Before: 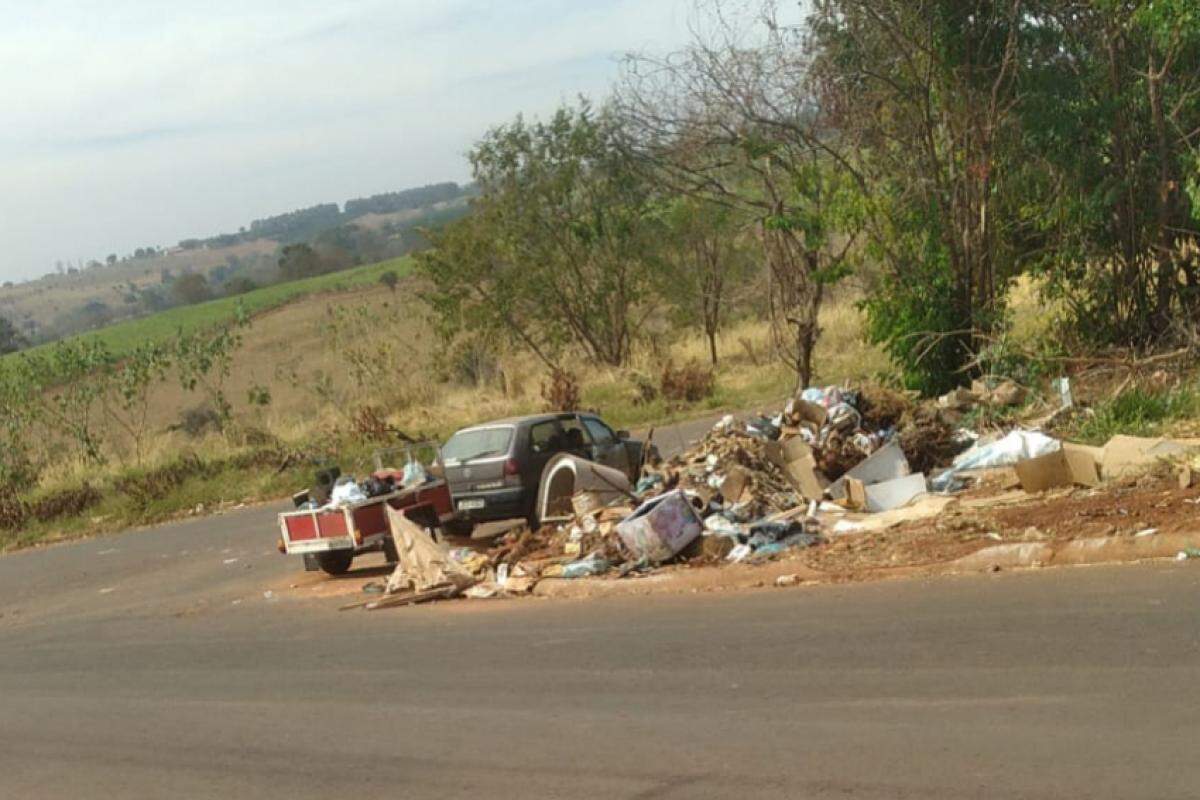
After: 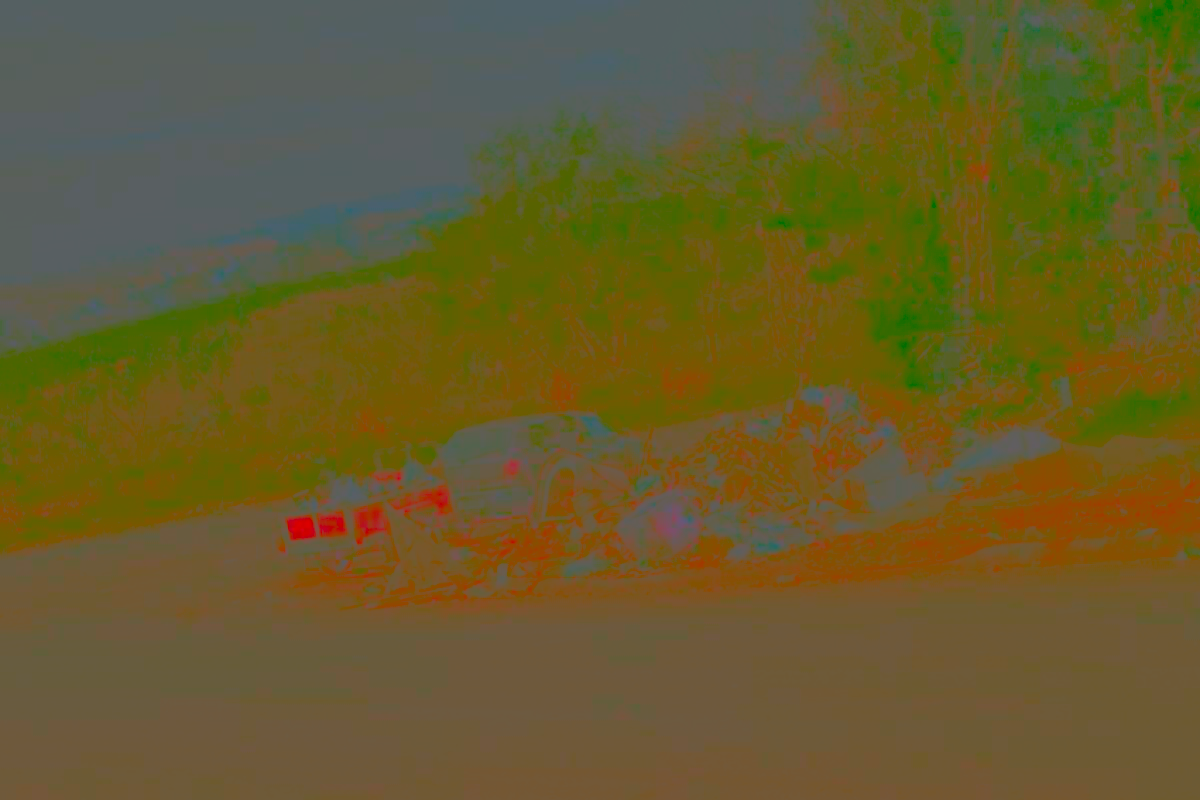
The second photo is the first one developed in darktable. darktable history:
local contrast: highlights 20%, shadows 30%, detail 200%, midtone range 0.2
contrast brightness saturation: contrast -0.99, brightness -0.17, saturation 0.75
color balance rgb: shadows lift › chroma 1%, shadows lift › hue 113°, highlights gain › chroma 0.2%, highlights gain › hue 333°, perceptual saturation grading › global saturation 20%, perceptual saturation grading › highlights -50%, perceptual saturation grading › shadows 25%, contrast -30%
